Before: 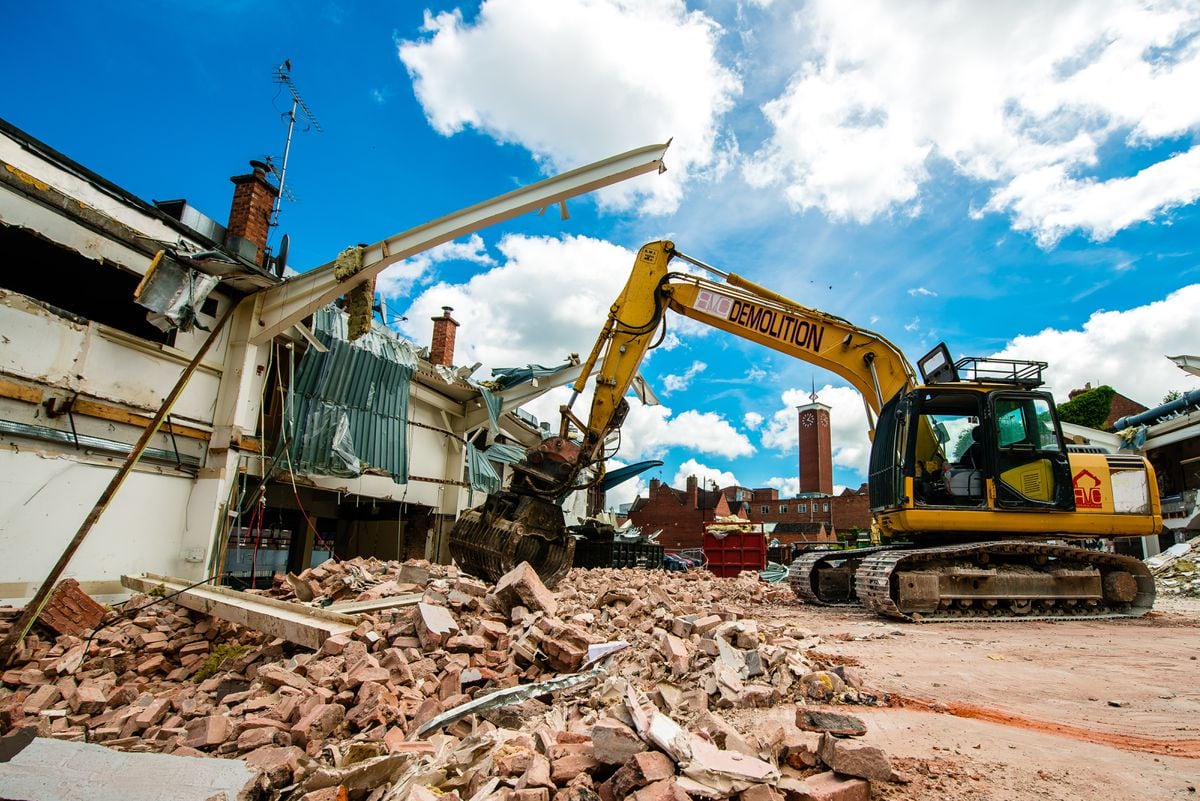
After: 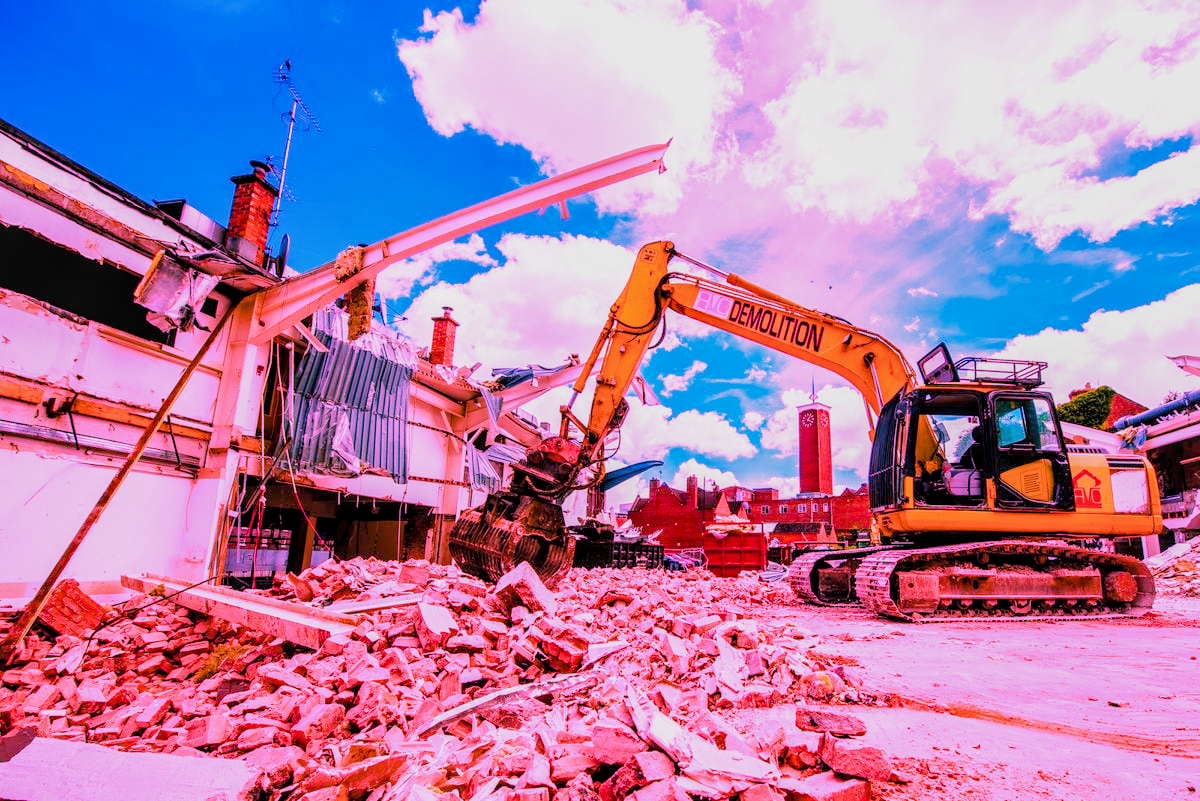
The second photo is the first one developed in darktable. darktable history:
local contrast: on, module defaults
raw chromatic aberrations: on, module defaults
color balance rgb: perceptual saturation grading › global saturation 25%, perceptual brilliance grading › mid-tones 10%, perceptual brilliance grading › shadows 15%, global vibrance 20%
exposure: black level correction 0.001, exposure 0.5 EV, compensate exposure bias true, compensate highlight preservation false
filmic rgb: black relative exposure -7.65 EV, white relative exposure 4.56 EV, hardness 3.61
highlight reconstruction: method reconstruct color, iterations 1, diameter of reconstruction 64 px
hot pixels: on, module defaults
lens correction: scale 1.01, crop 1, focal 85, aperture 2.8, distance 10.02, camera "Canon EOS RP", lens "Canon RF 85mm F2 MACRO IS STM"
raw denoise: x [[0, 0.25, 0.5, 0.75, 1] ×4]
tone equalizer "mask blending: all purposes": on, module defaults
white balance: red 2, blue 1.701
